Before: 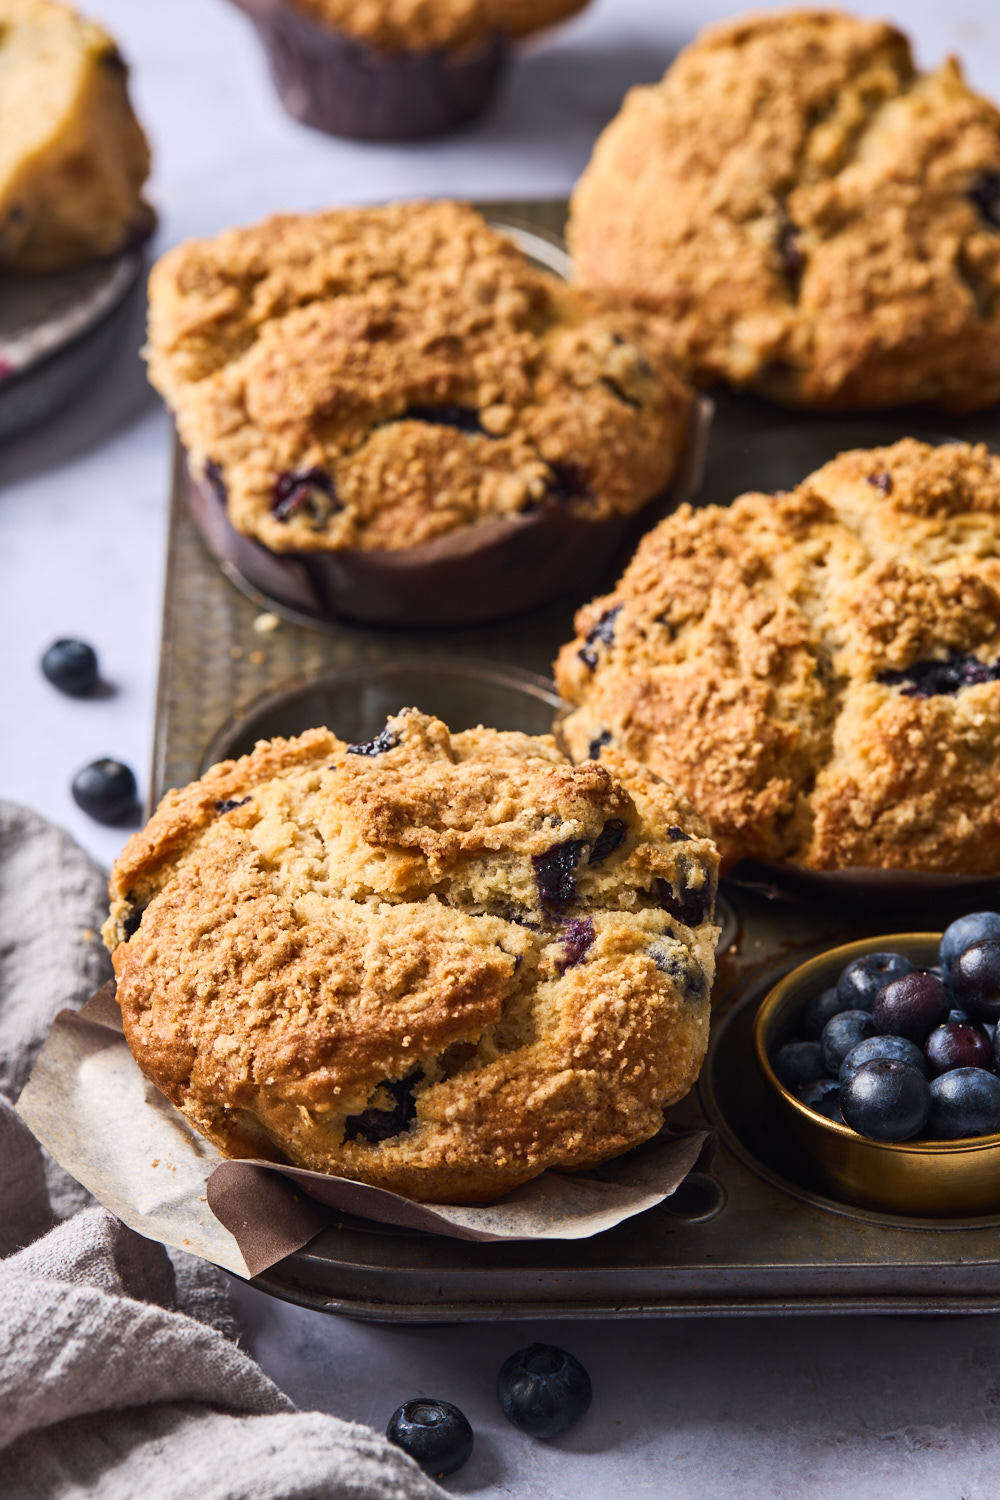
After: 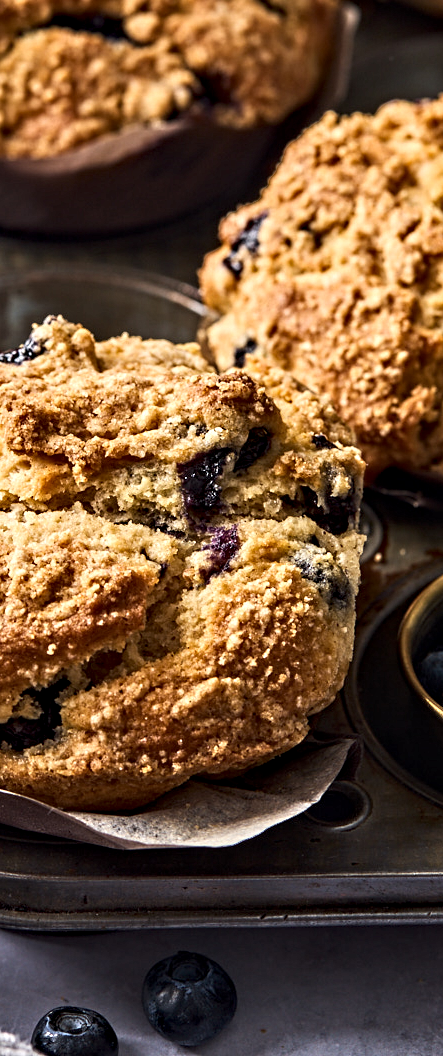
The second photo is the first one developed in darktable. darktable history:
contrast equalizer: y [[0.5, 0.542, 0.583, 0.625, 0.667, 0.708], [0.5 ×6], [0.5 ×6], [0 ×6], [0 ×6]]
crop: left 35.558%, top 26.18%, right 20.1%, bottom 3.391%
